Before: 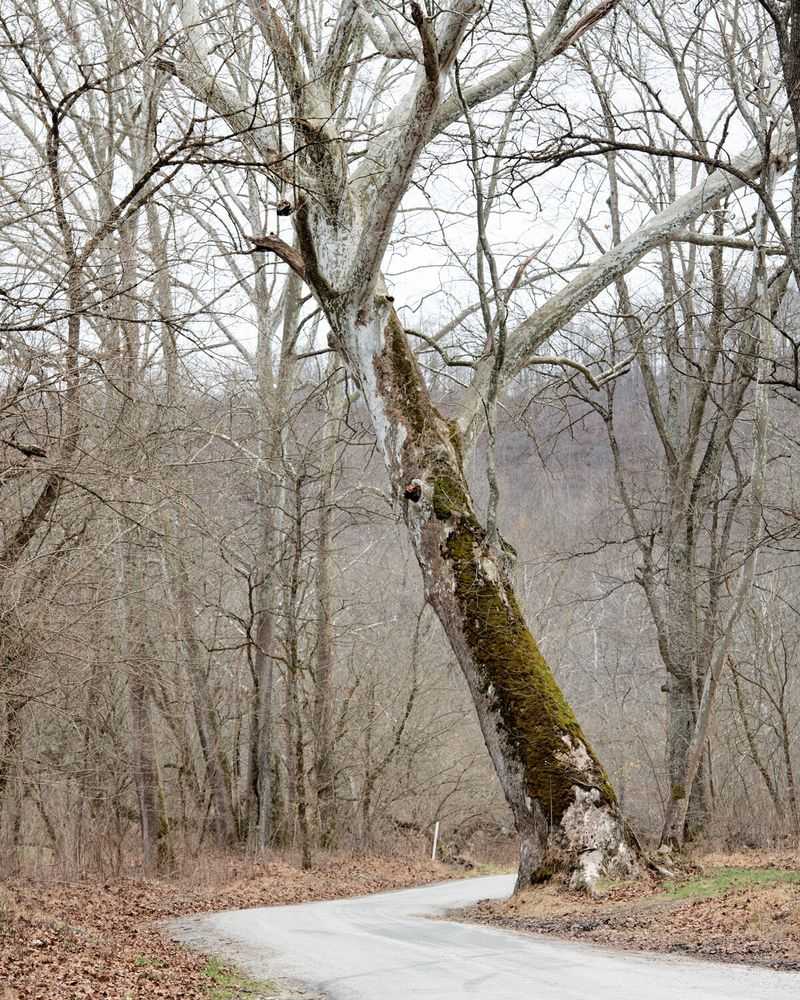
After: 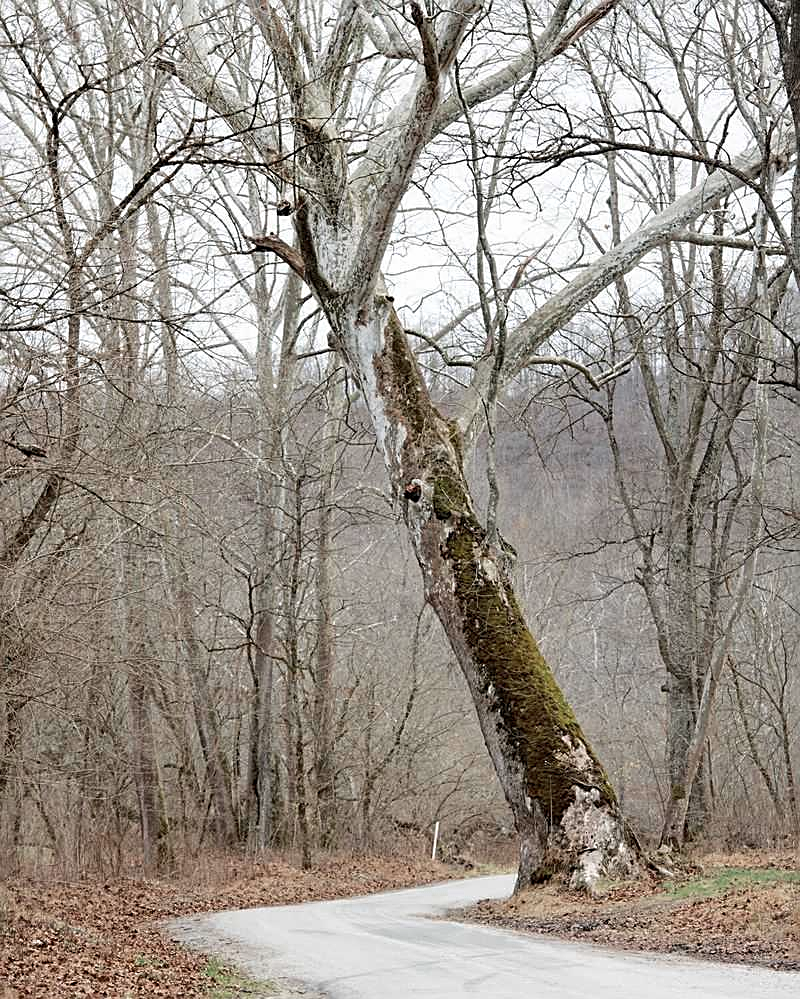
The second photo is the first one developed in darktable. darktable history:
crop: bottom 0.074%
color zones: curves: ch0 [(0, 0.5) (0.125, 0.4) (0.25, 0.5) (0.375, 0.4) (0.5, 0.4) (0.625, 0.6) (0.75, 0.6) (0.875, 0.5)]; ch1 [(0, 0.4) (0.125, 0.5) (0.25, 0.4) (0.375, 0.4) (0.5, 0.4) (0.625, 0.4) (0.75, 0.5) (0.875, 0.4)]; ch2 [(0, 0.6) (0.125, 0.5) (0.25, 0.5) (0.375, 0.6) (0.5, 0.6) (0.625, 0.5) (0.75, 0.5) (0.875, 0.5)]
sharpen: on, module defaults
